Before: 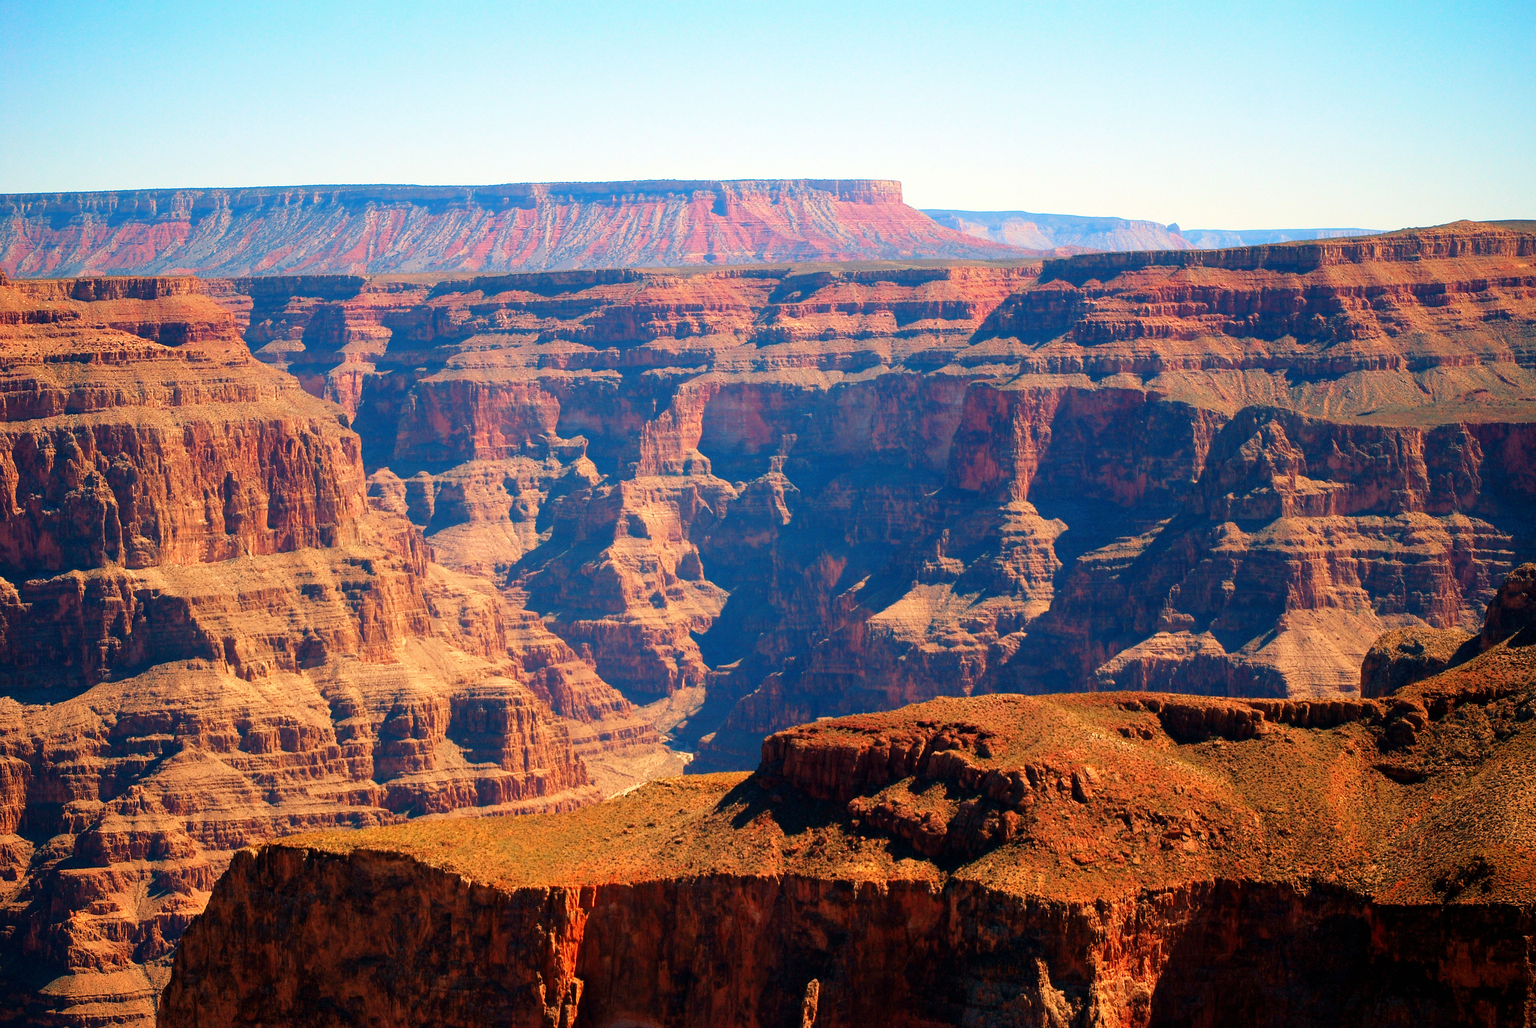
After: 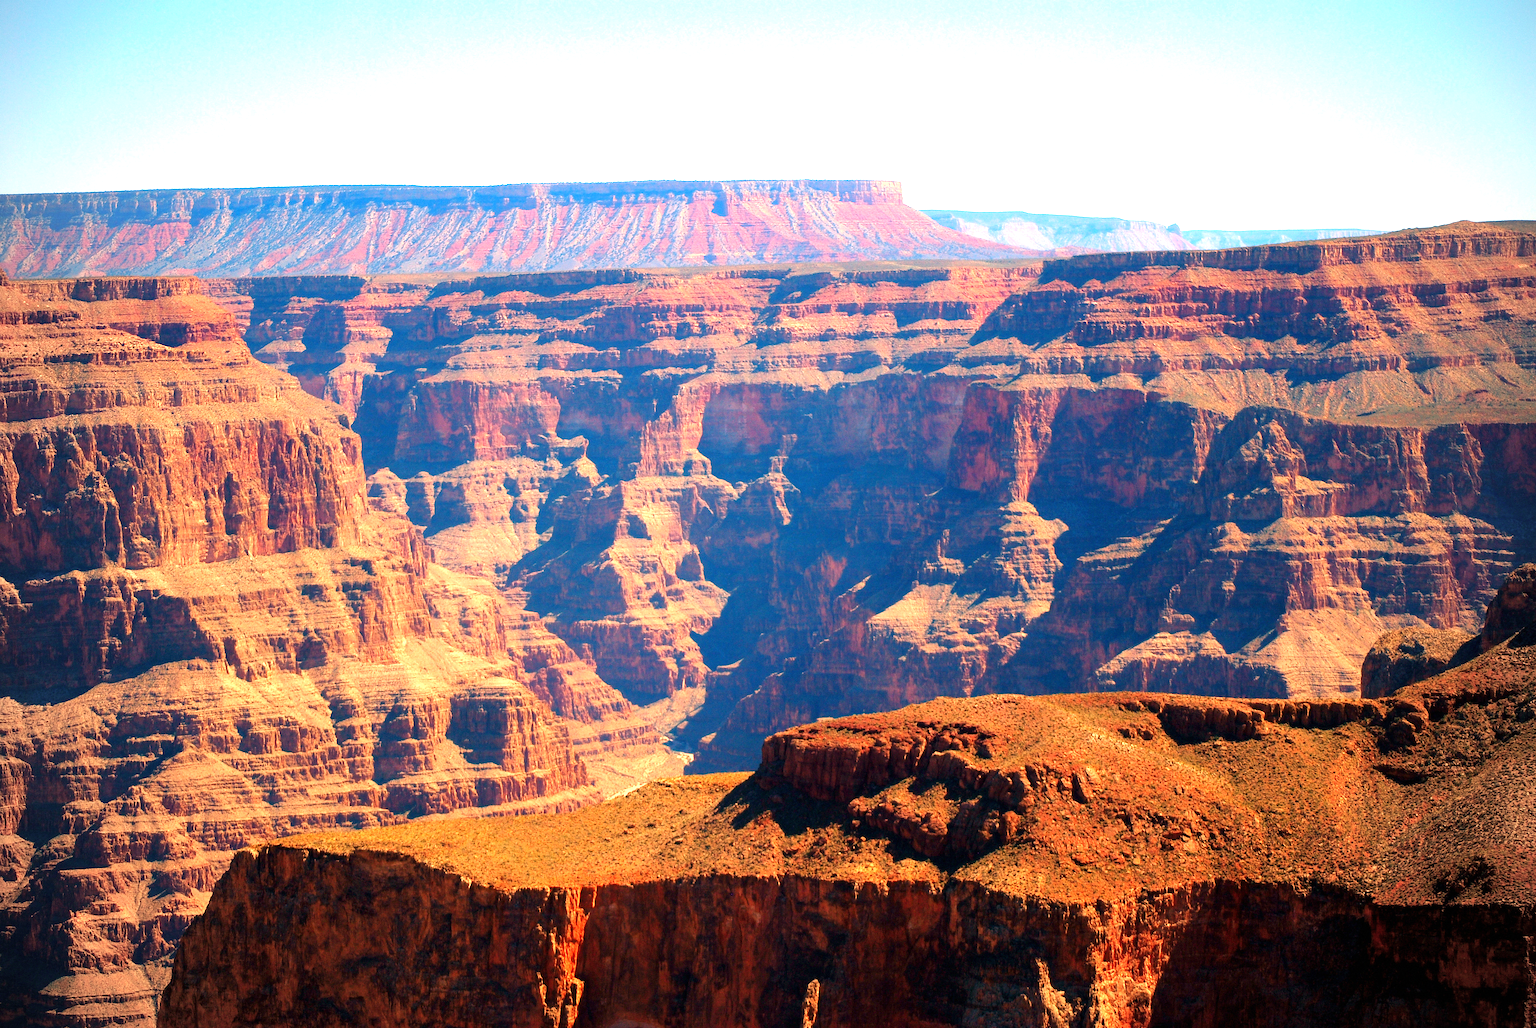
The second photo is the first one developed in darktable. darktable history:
exposure: exposure 0.696 EV, compensate highlight preservation false
vignetting: fall-off radius 62.84%
